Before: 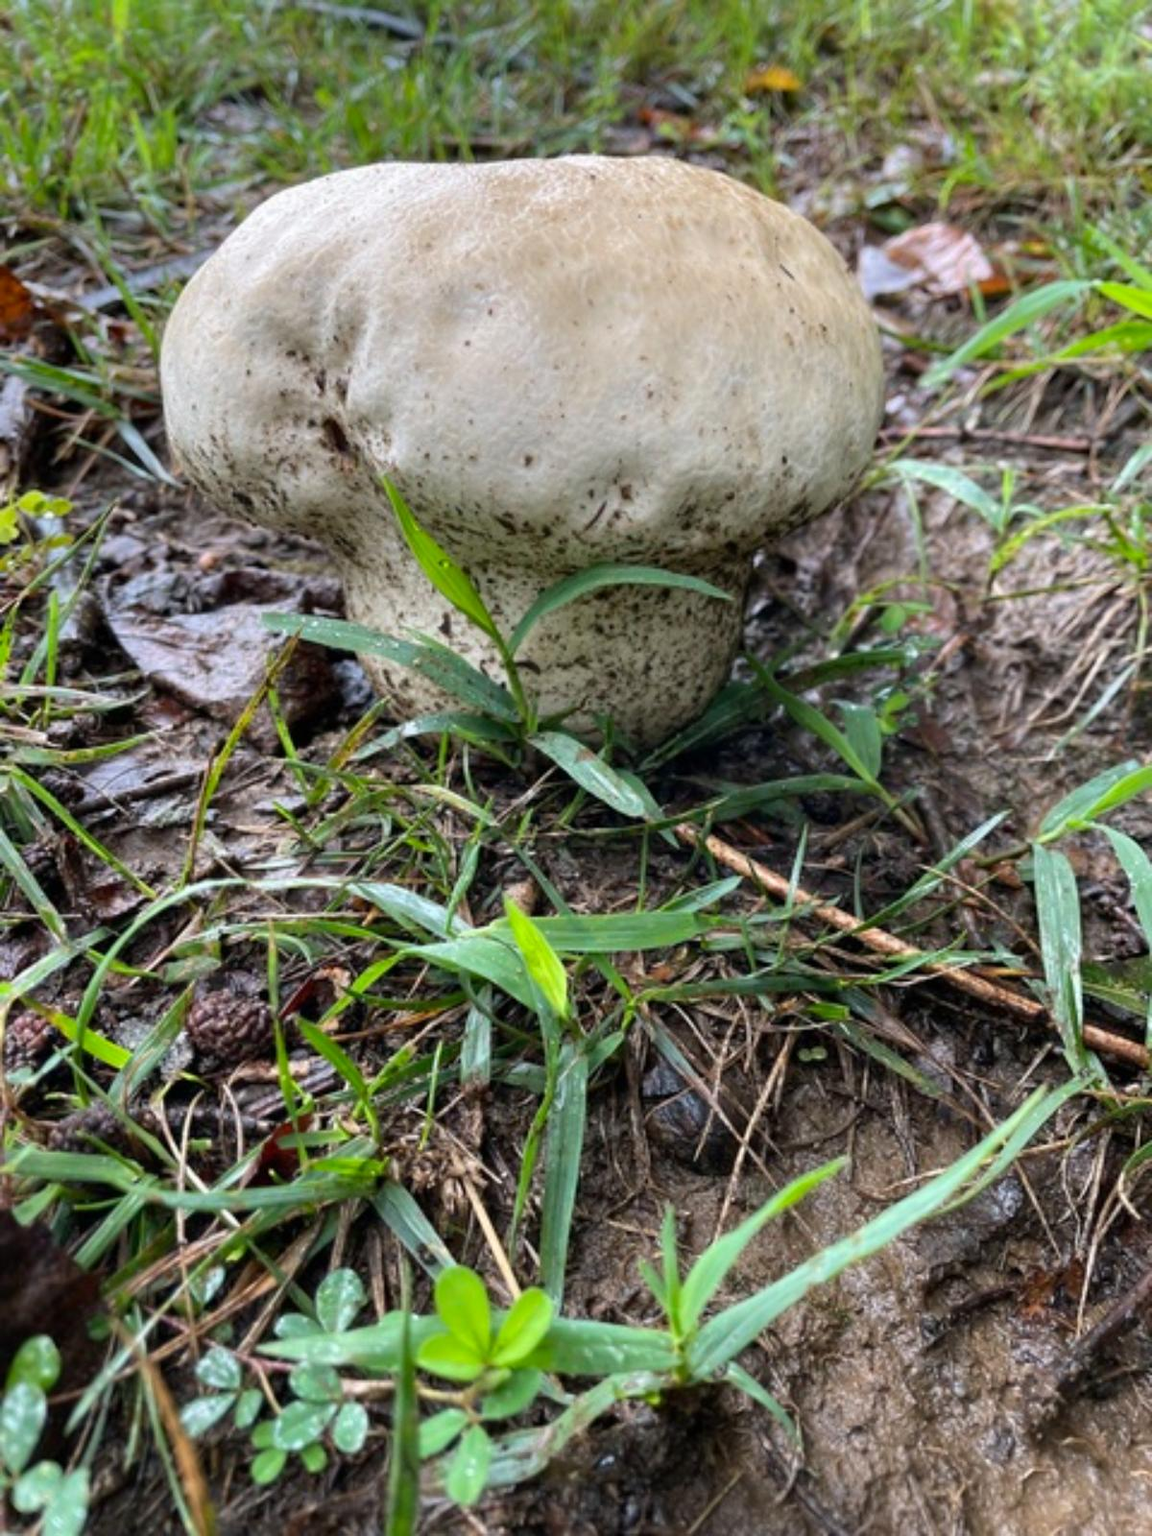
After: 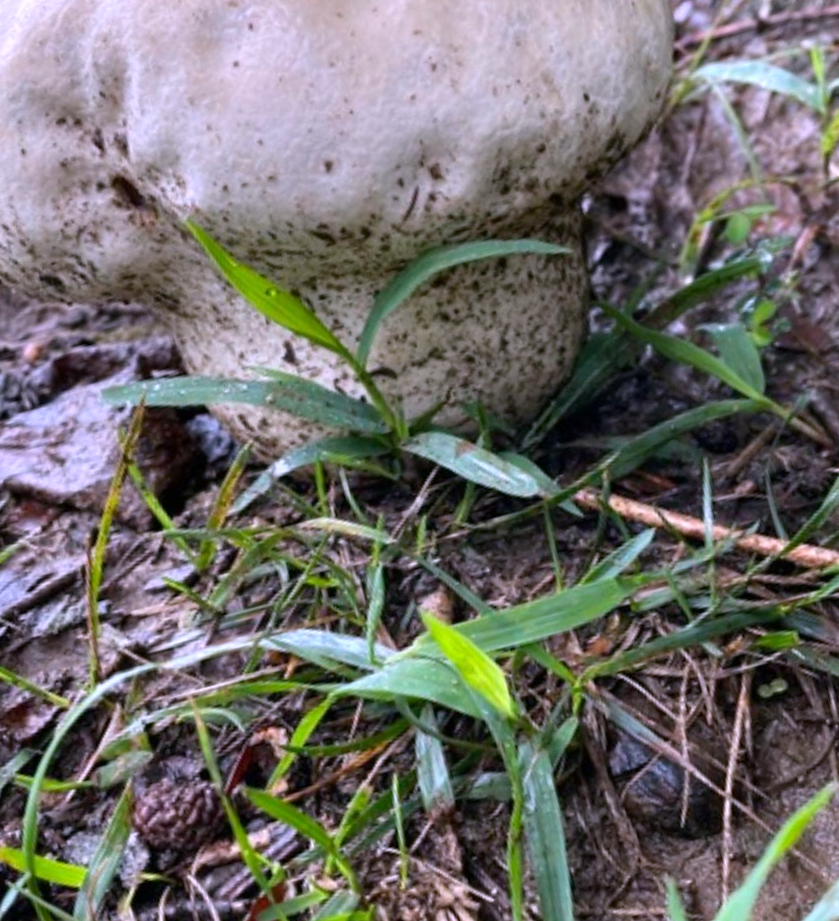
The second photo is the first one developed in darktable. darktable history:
white balance: red 1.042, blue 1.17
rotate and perspective: rotation -14.8°, crop left 0.1, crop right 0.903, crop top 0.25, crop bottom 0.748
crop and rotate: left 13.537%, right 19.796%
